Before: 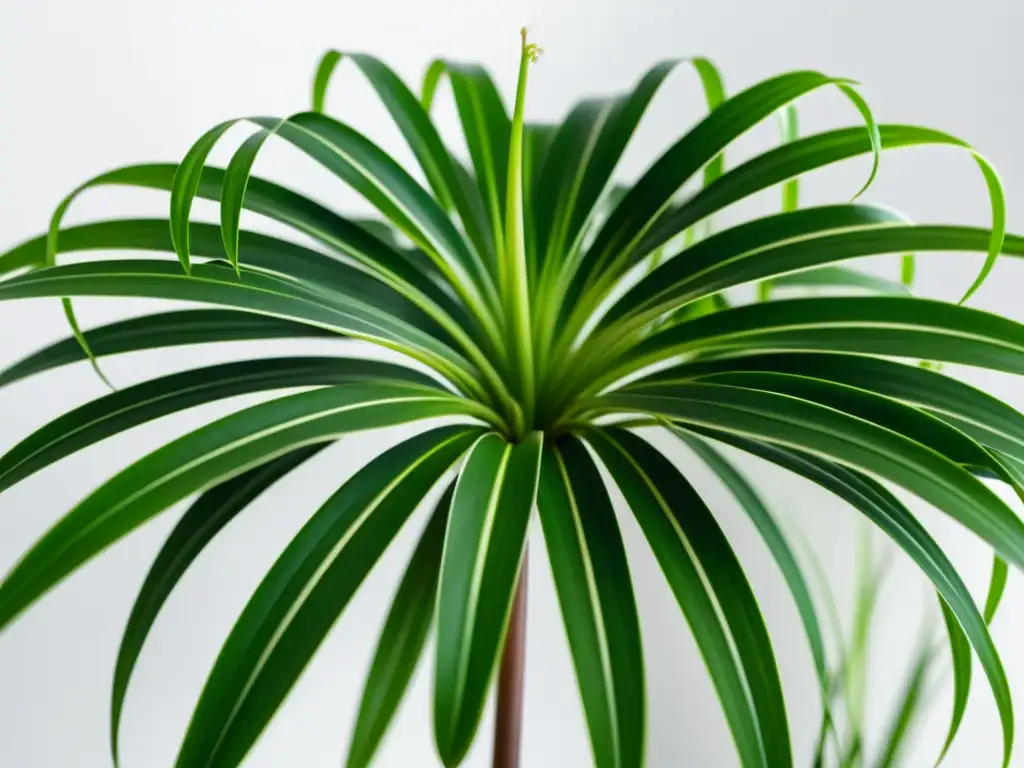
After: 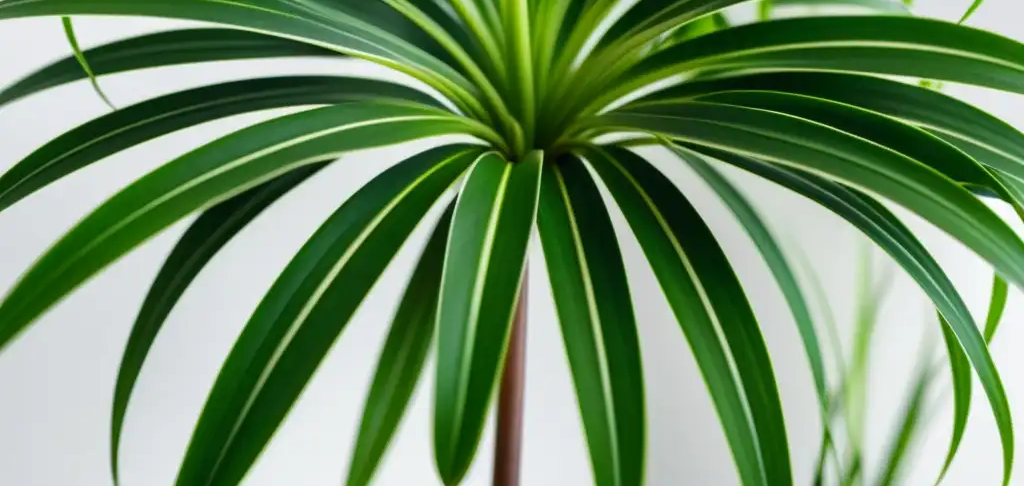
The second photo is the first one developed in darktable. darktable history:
tone equalizer: edges refinement/feathering 500, mask exposure compensation -1.57 EV, preserve details no
crop and rotate: top 36.6%
